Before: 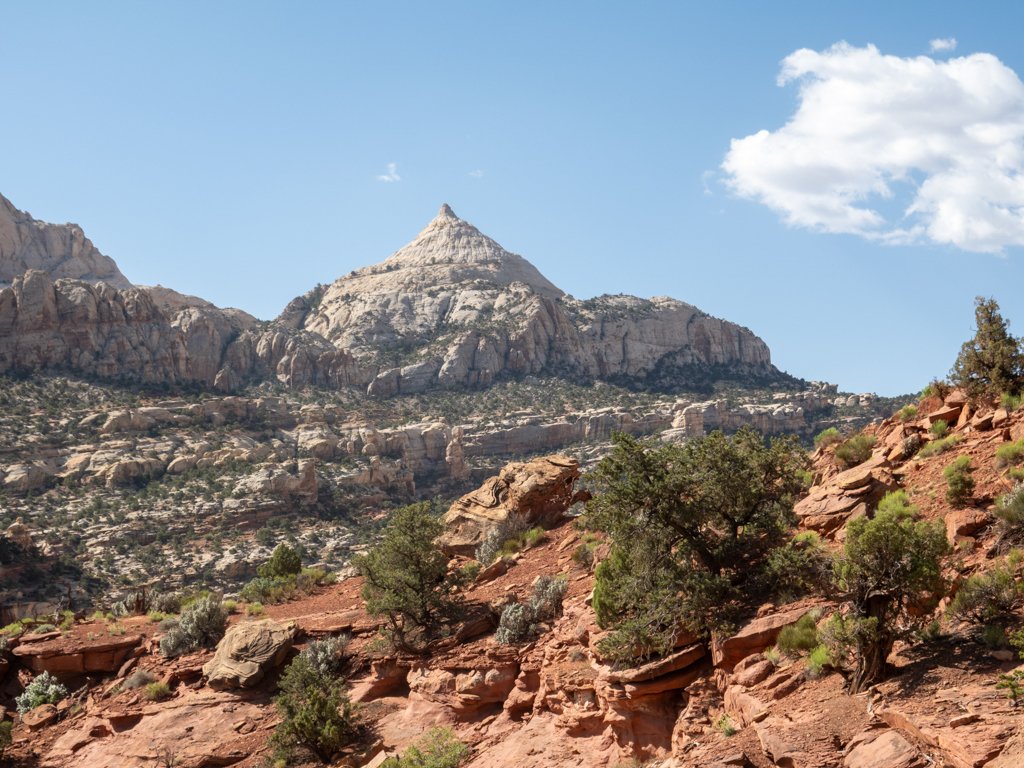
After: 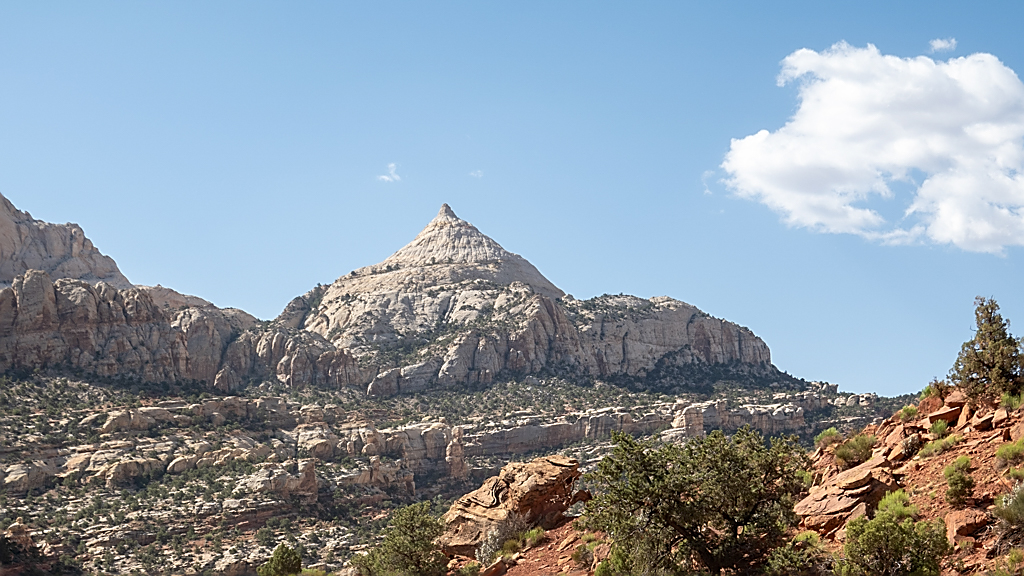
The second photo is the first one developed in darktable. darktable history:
sharpen: radius 1.385, amount 1.245, threshold 0.617
crop: bottom 24.992%
